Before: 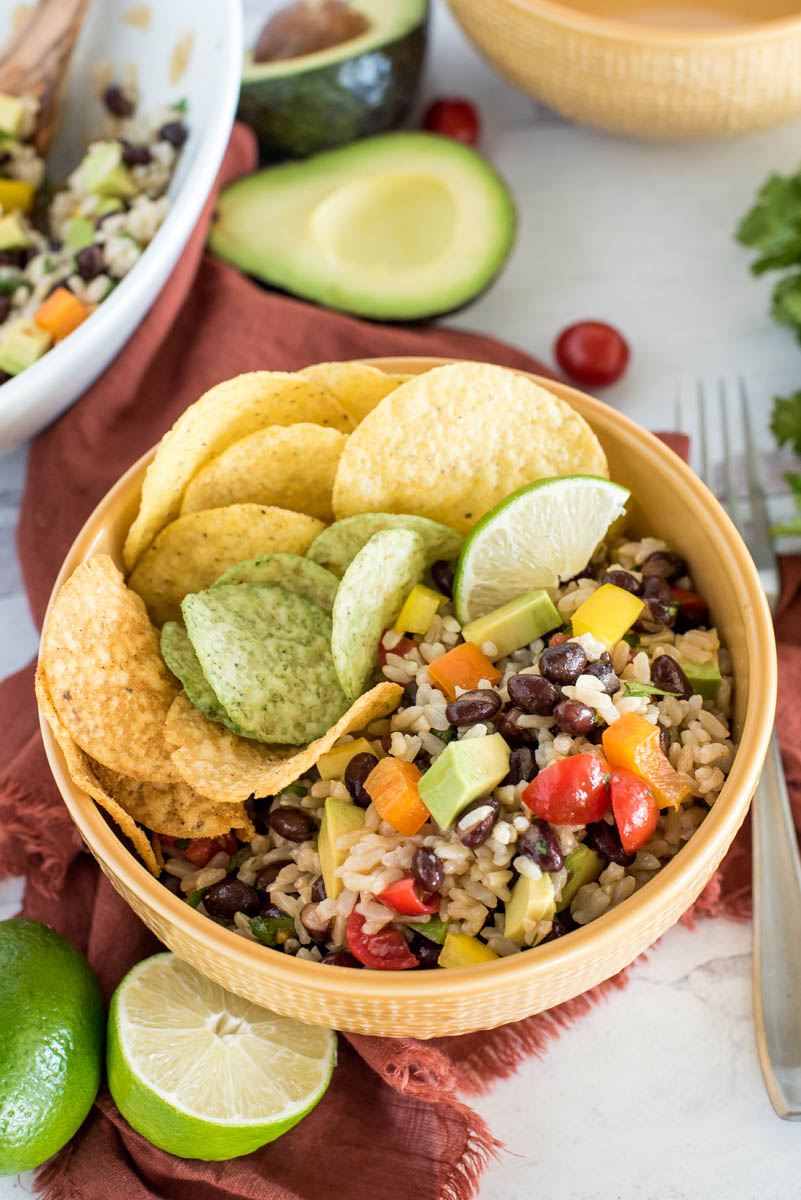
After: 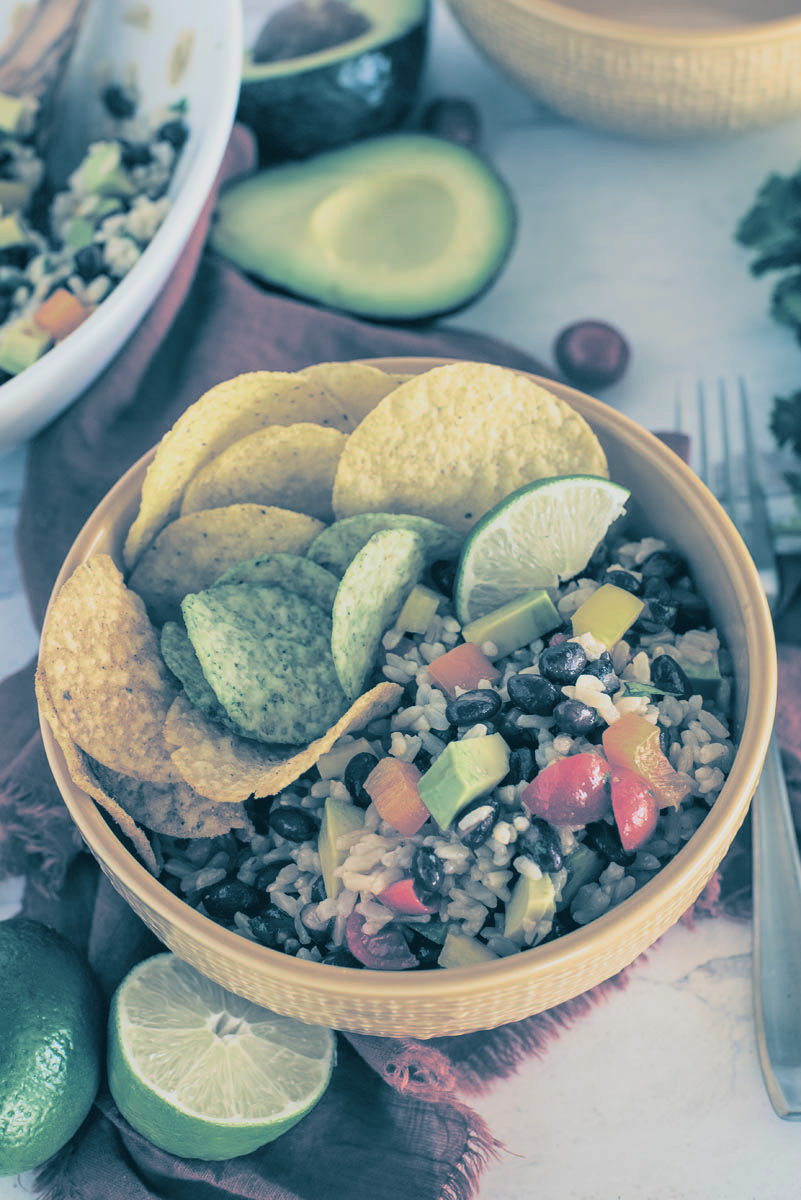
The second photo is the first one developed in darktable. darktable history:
contrast brightness saturation: contrast -0.19, saturation 0.19
split-toning: shadows › hue 212.4°, balance -70
